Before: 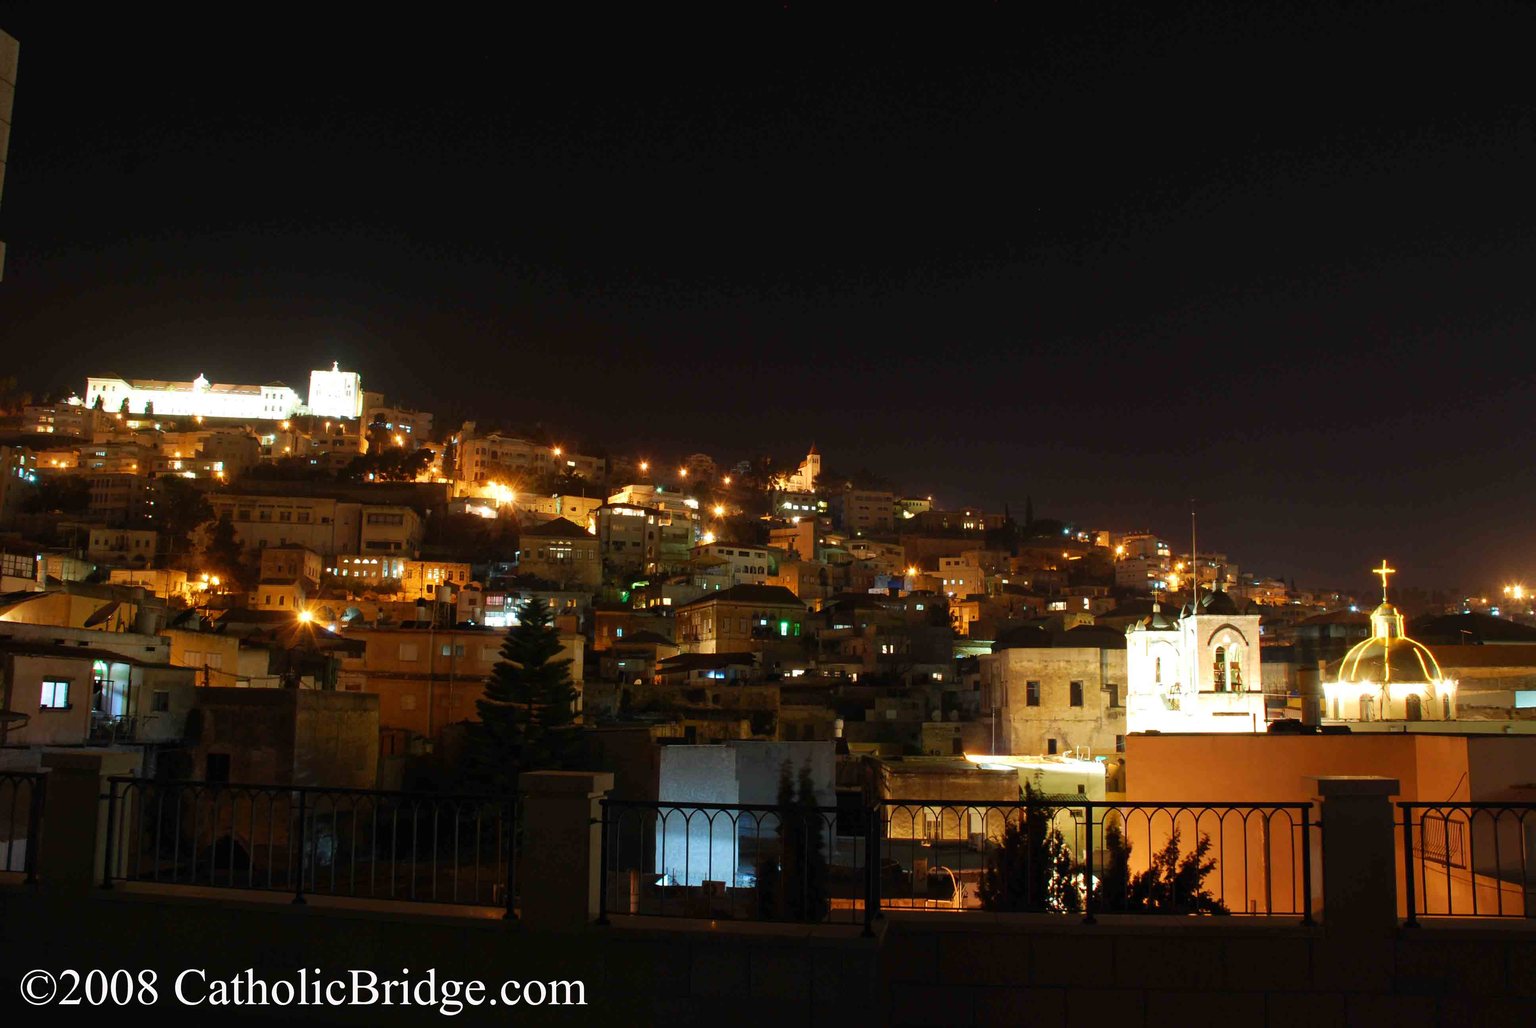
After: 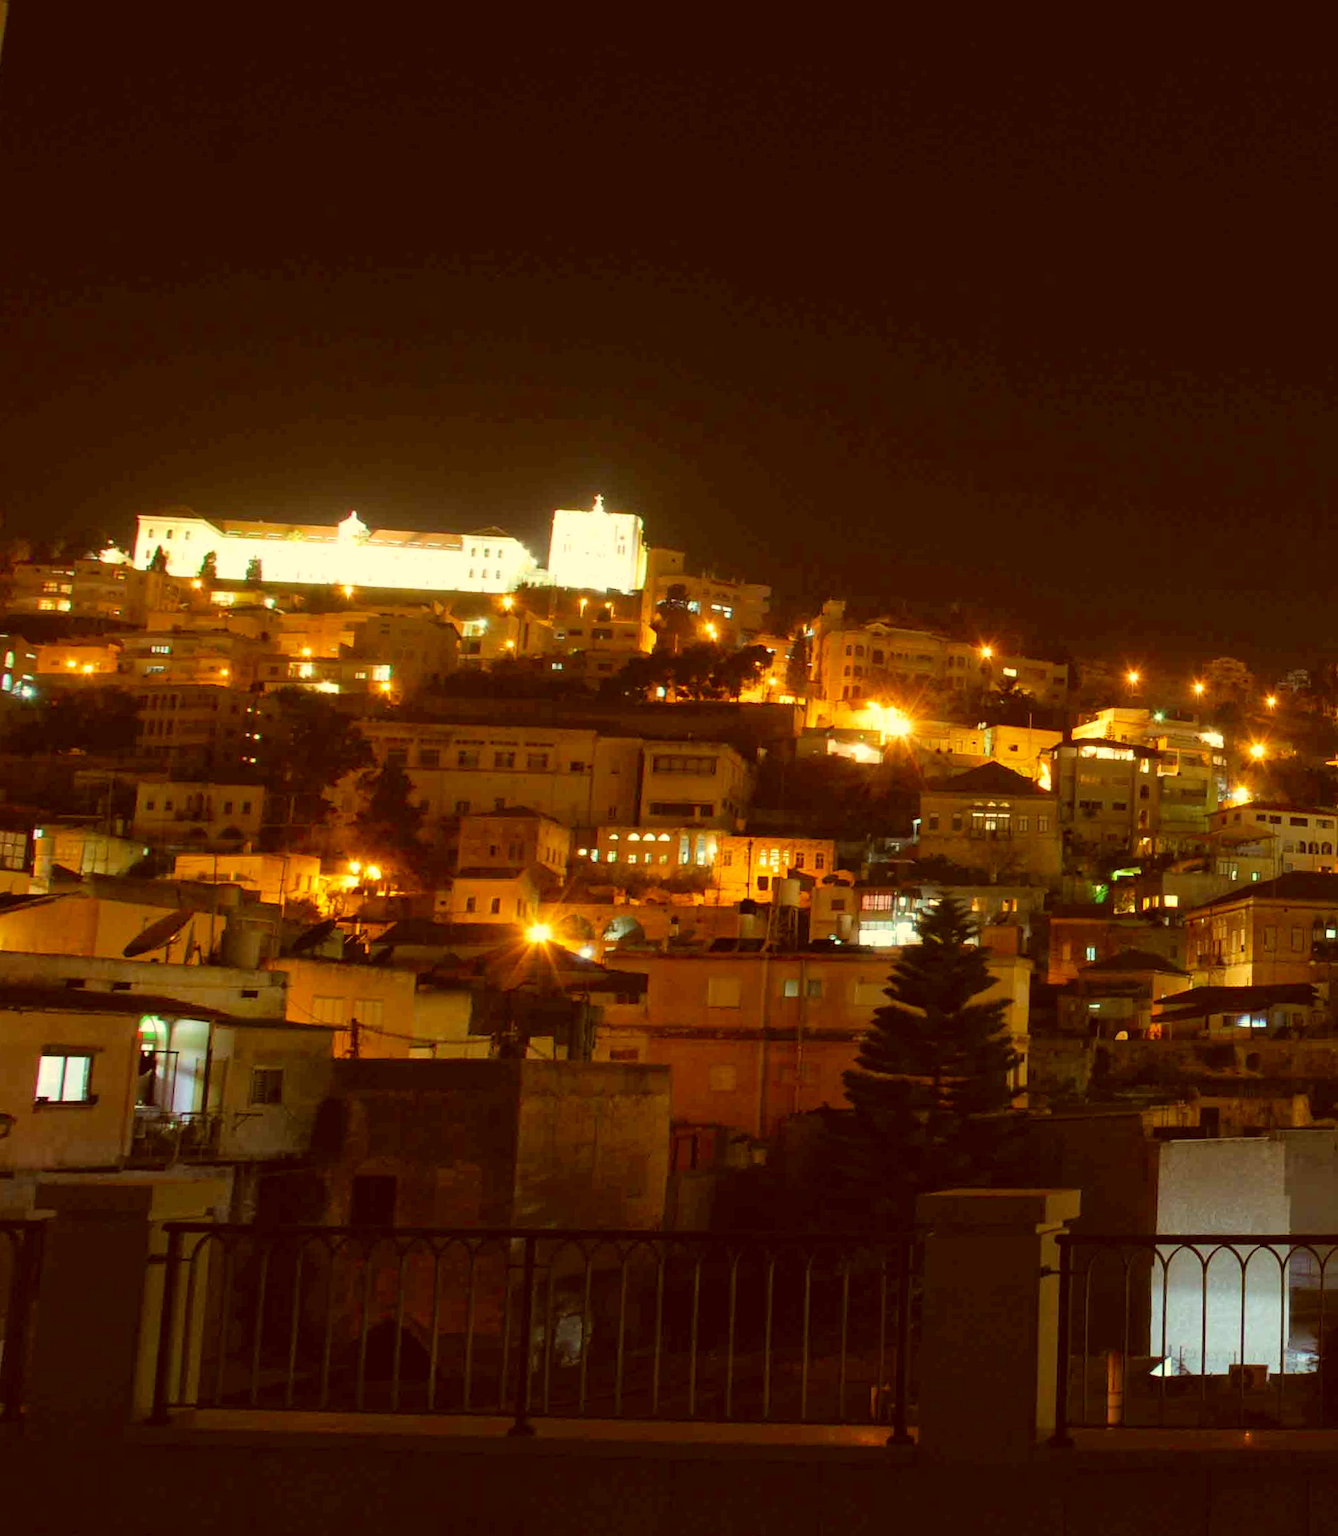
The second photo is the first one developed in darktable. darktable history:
rotate and perspective: rotation -0.013°, lens shift (vertical) -0.027, lens shift (horizontal) 0.178, crop left 0.016, crop right 0.989, crop top 0.082, crop bottom 0.918
crop: left 0.587%, right 45.588%, bottom 0.086%
color correction: highlights a* 1.12, highlights b* 24.26, shadows a* 15.58, shadows b* 24.26
contrast brightness saturation: brightness 0.15
